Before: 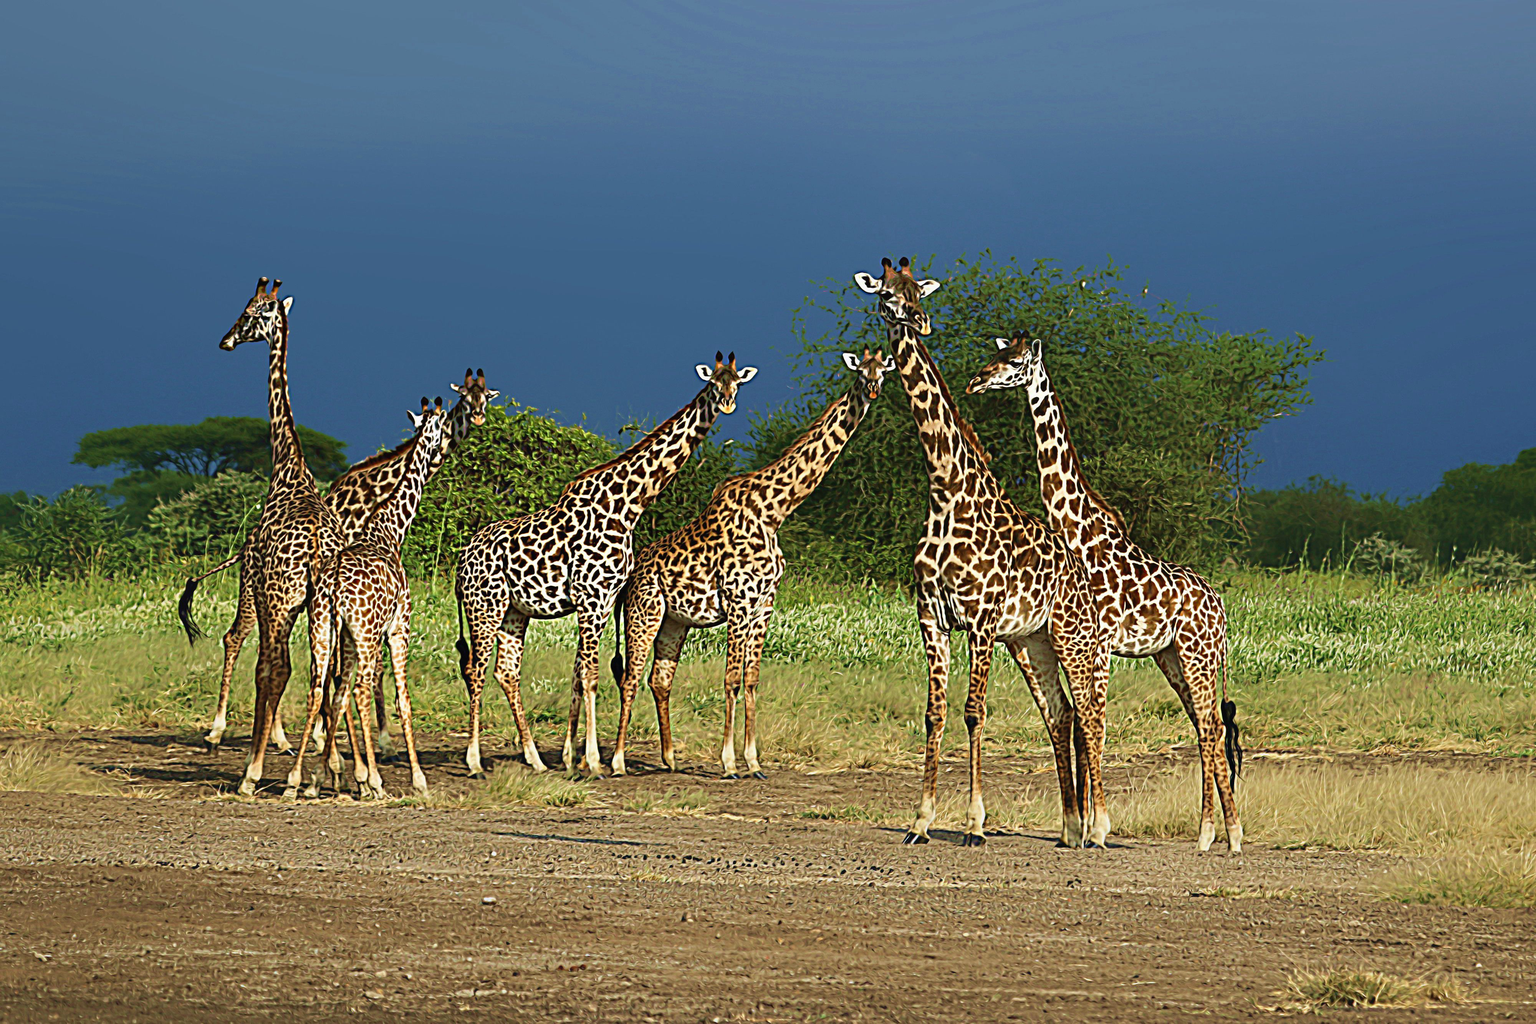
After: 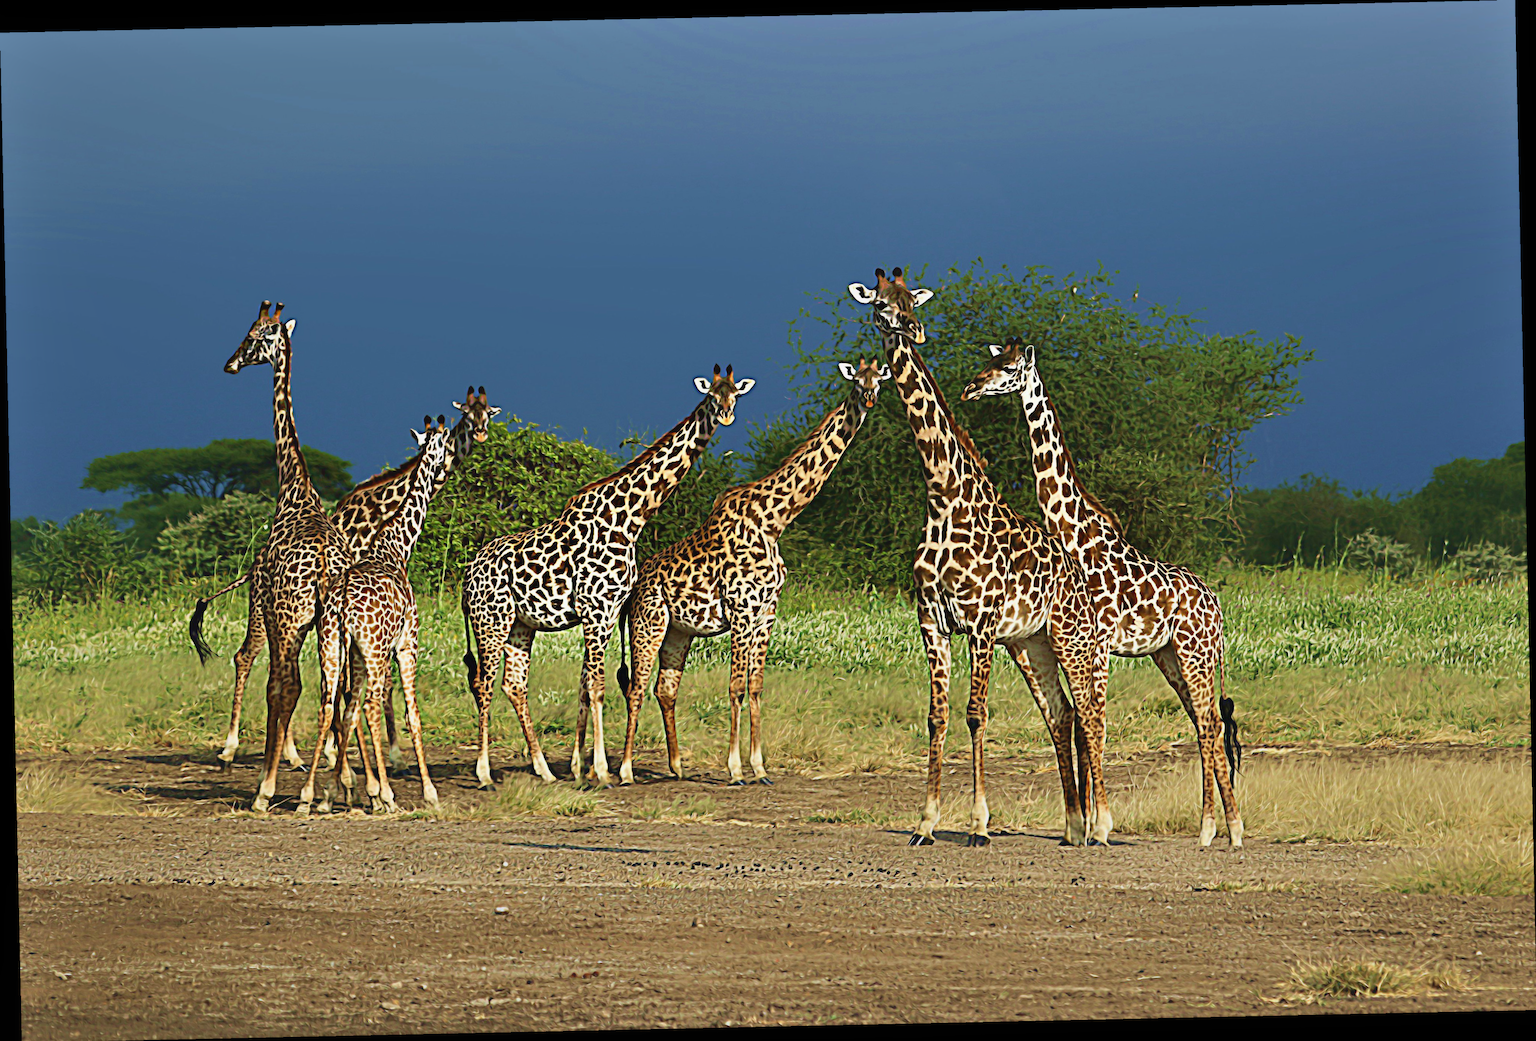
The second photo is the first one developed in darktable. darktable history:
shadows and highlights: radius 125.46, shadows 30.51, highlights -30.51, low approximation 0.01, soften with gaussian
rotate and perspective: rotation -1.24°, automatic cropping off
contrast equalizer: octaves 7, y [[0.502, 0.505, 0.512, 0.529, 0.564, 0.588], [0.5 ×6], [0.502, 0.505, 0.512, 0.529, 0.564, 0.588], [0, 0.001, 0.001, 0.004, 0.008, 0.011], [0, 0.001, 0.001, 0.004, 0.008, 0.011]], mix -1
